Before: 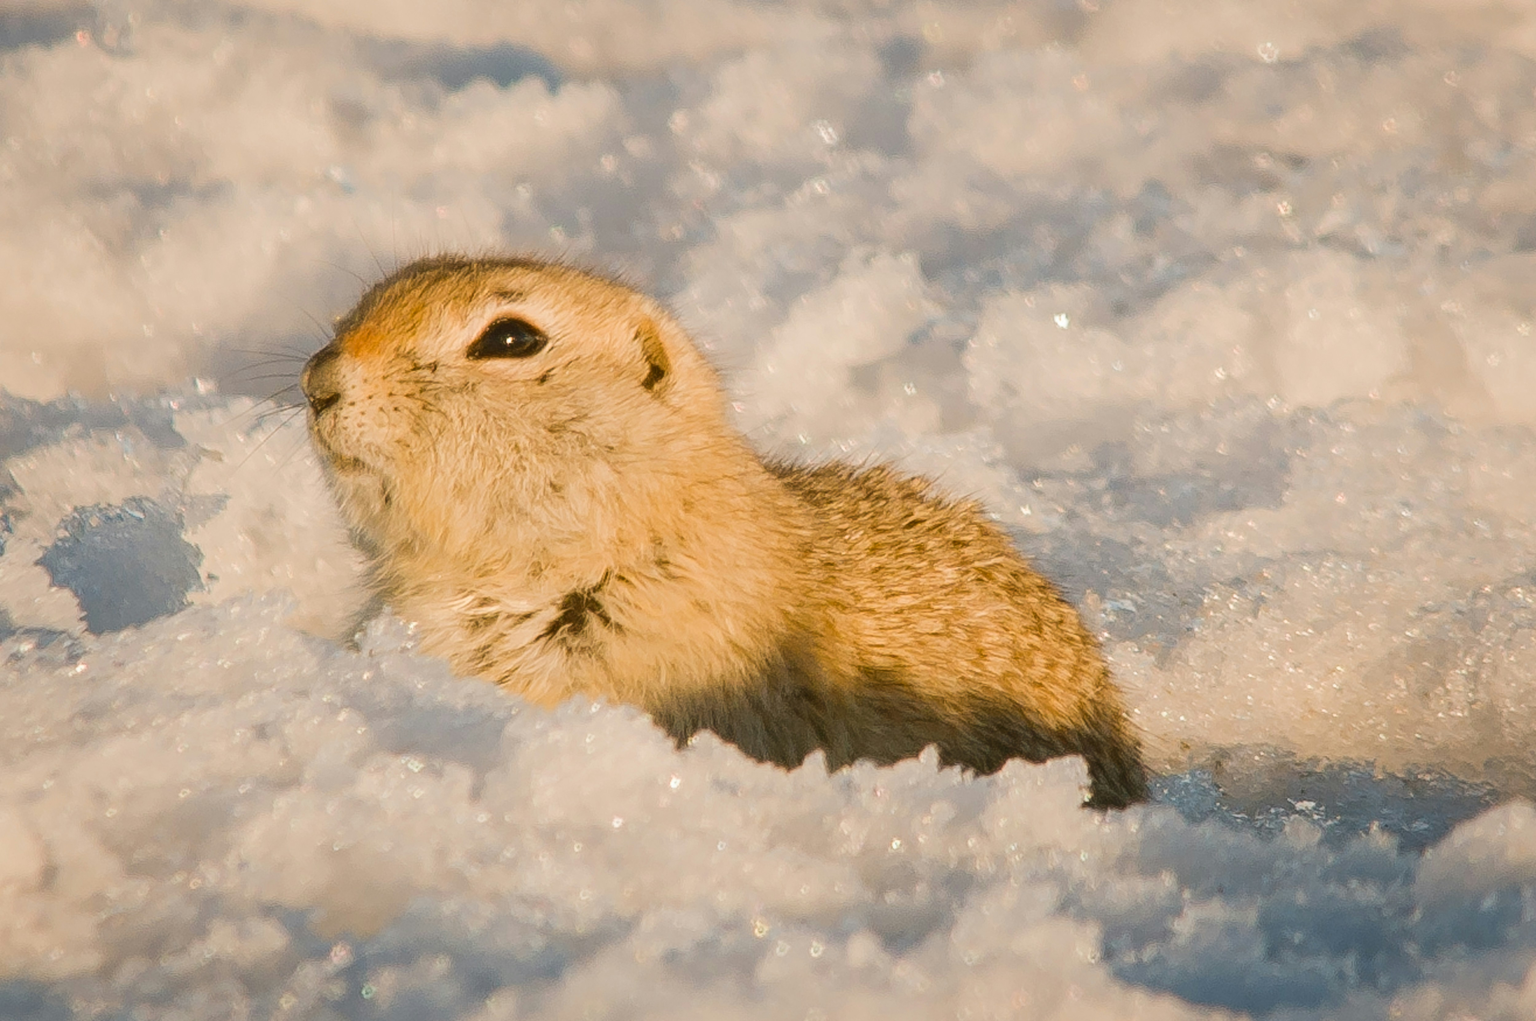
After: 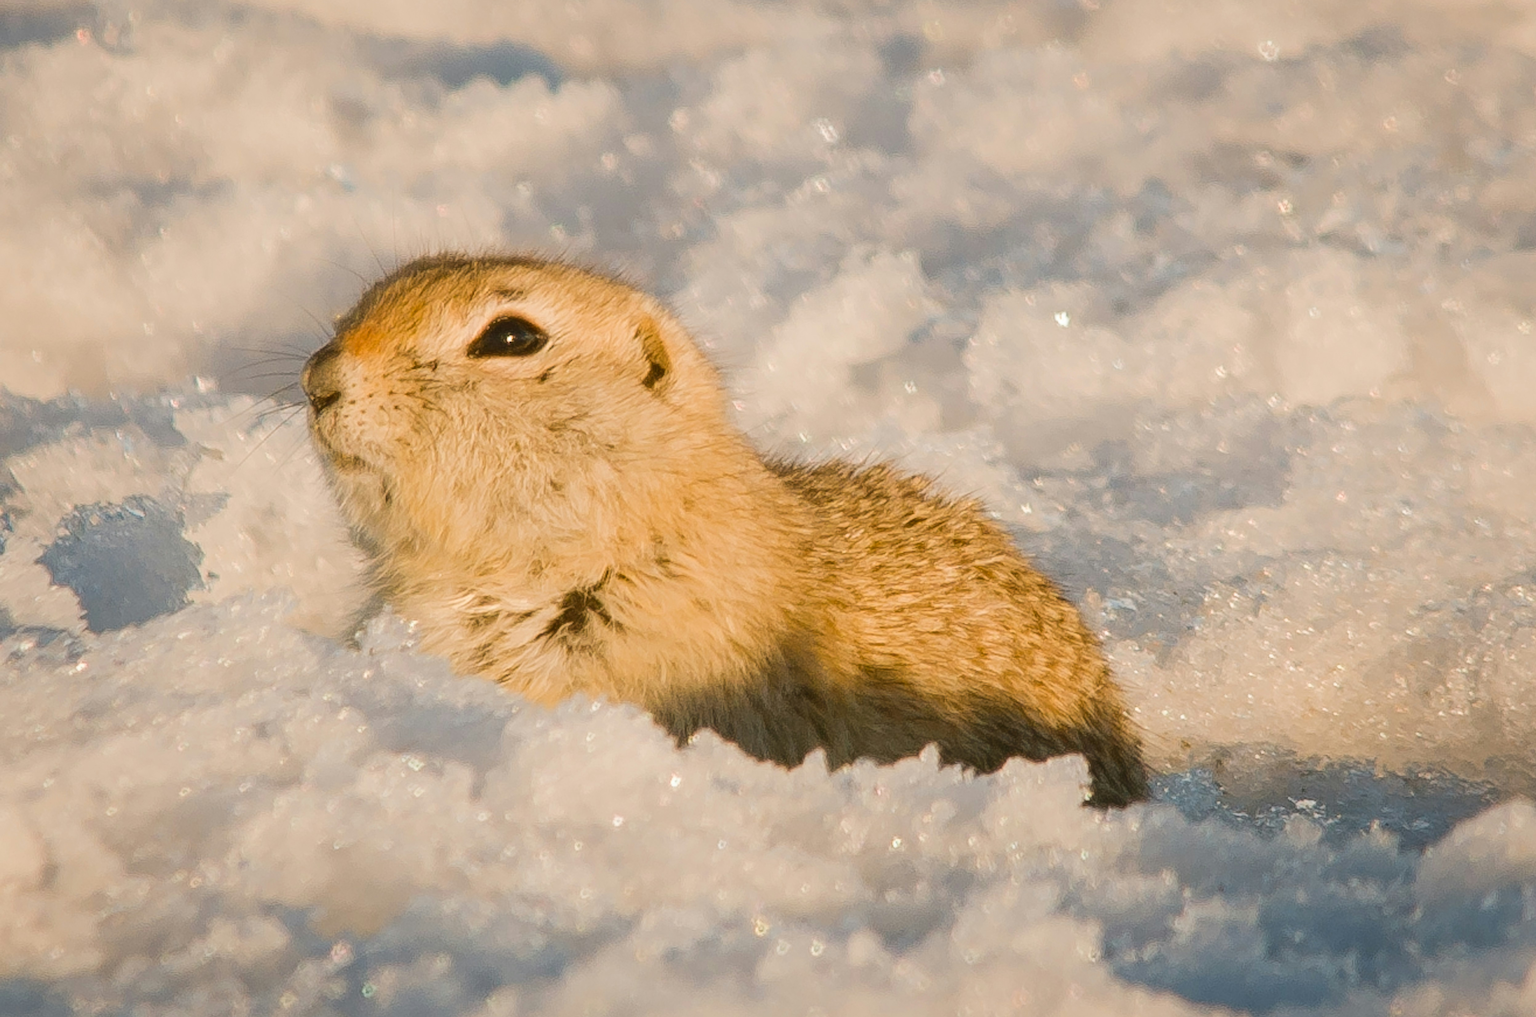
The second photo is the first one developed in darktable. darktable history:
crop: top 0.228%, bottom 0.125%
